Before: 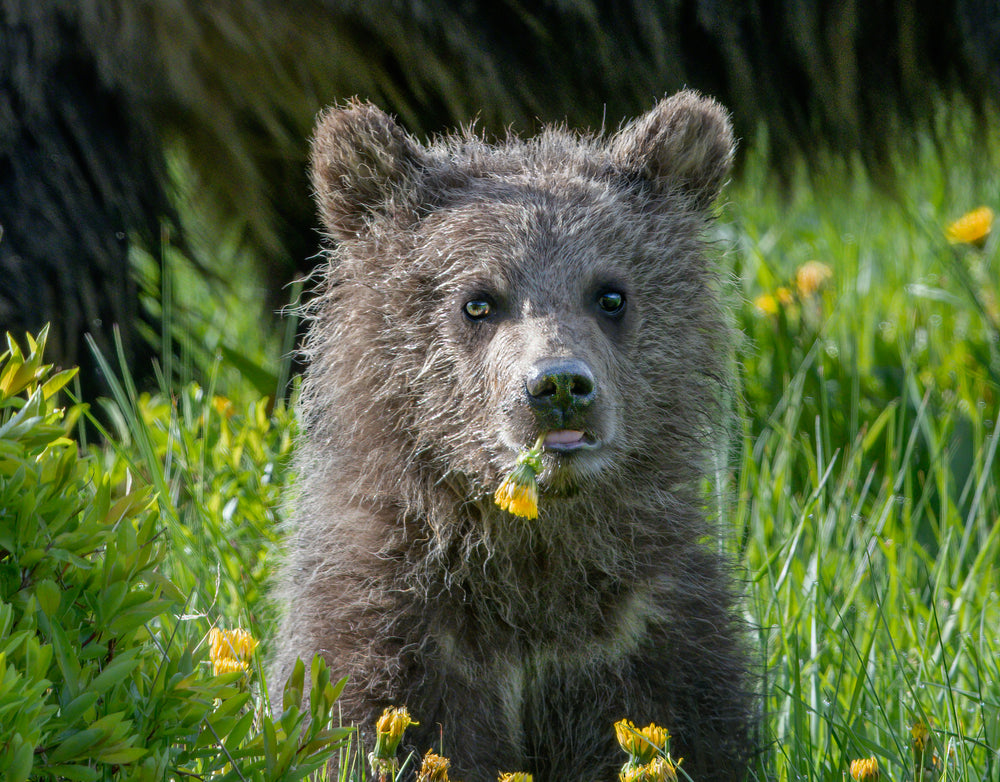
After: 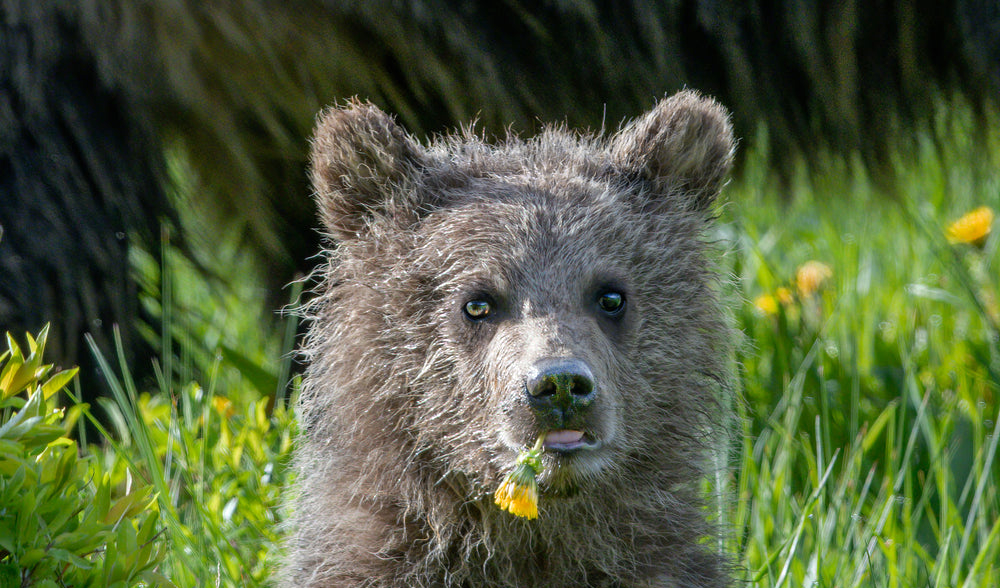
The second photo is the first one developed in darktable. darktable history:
crop: bottom 24.746%
exposure: exposure 0.127 EV, compensate highlight preservation false
